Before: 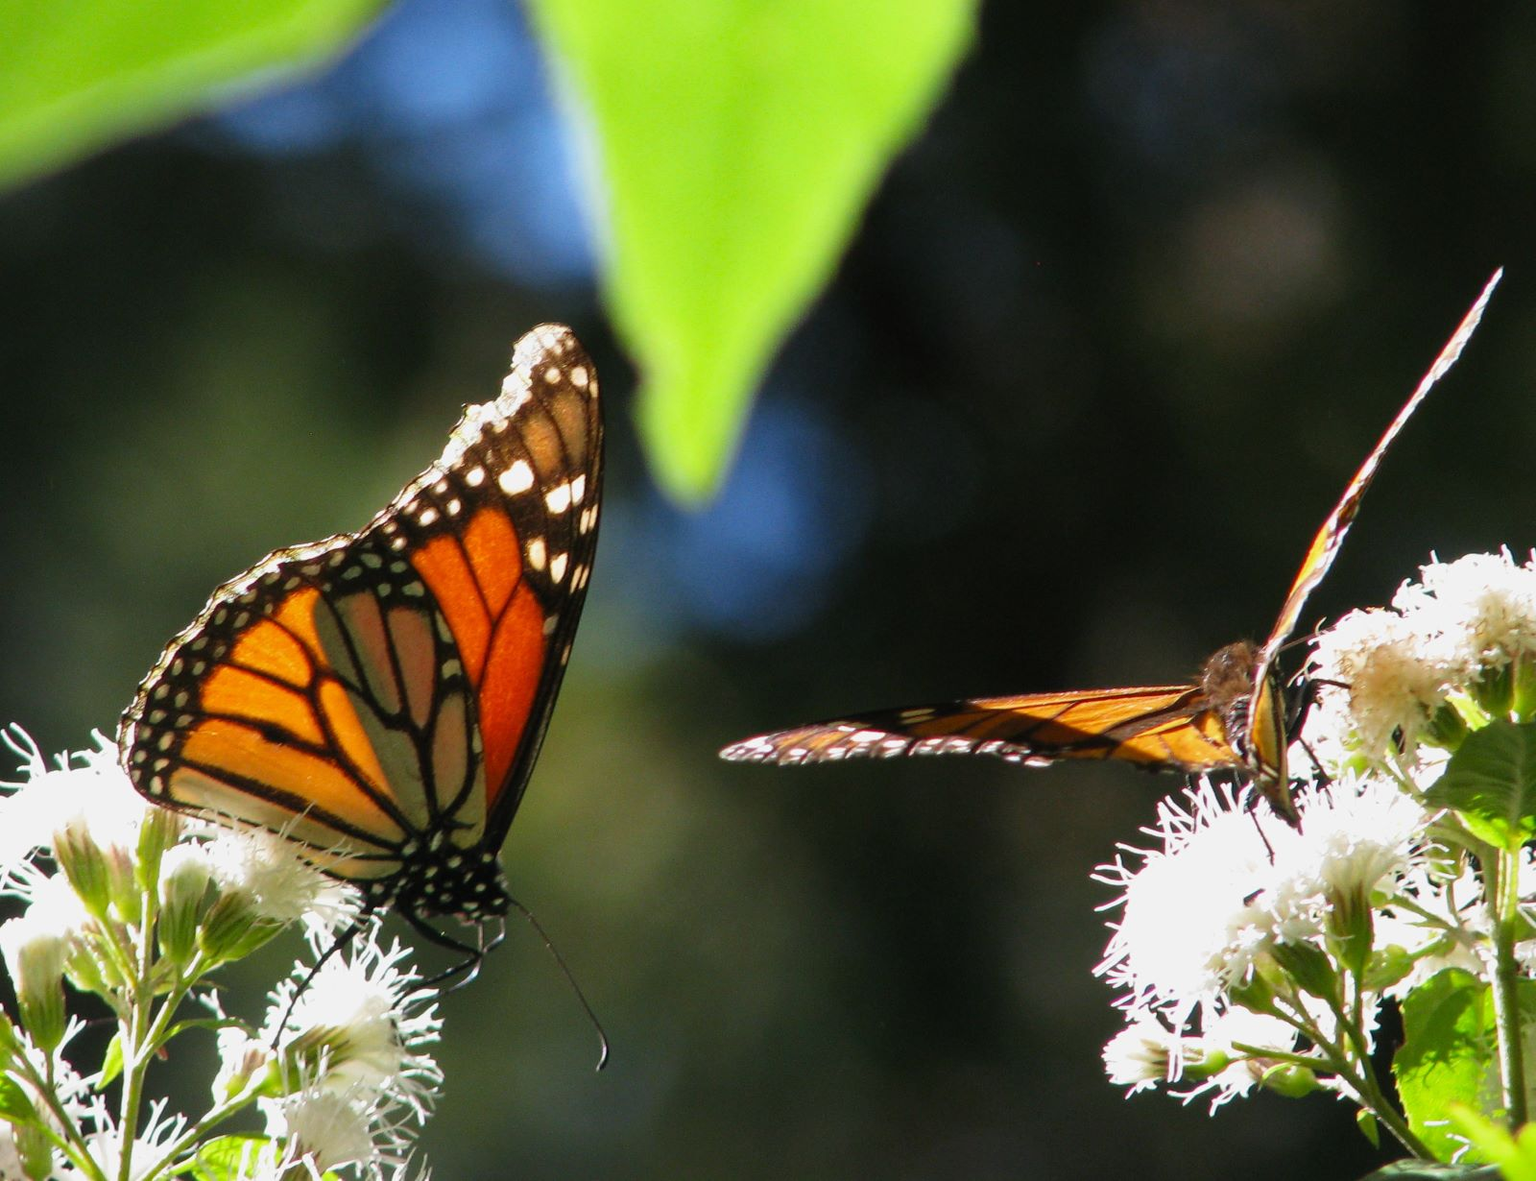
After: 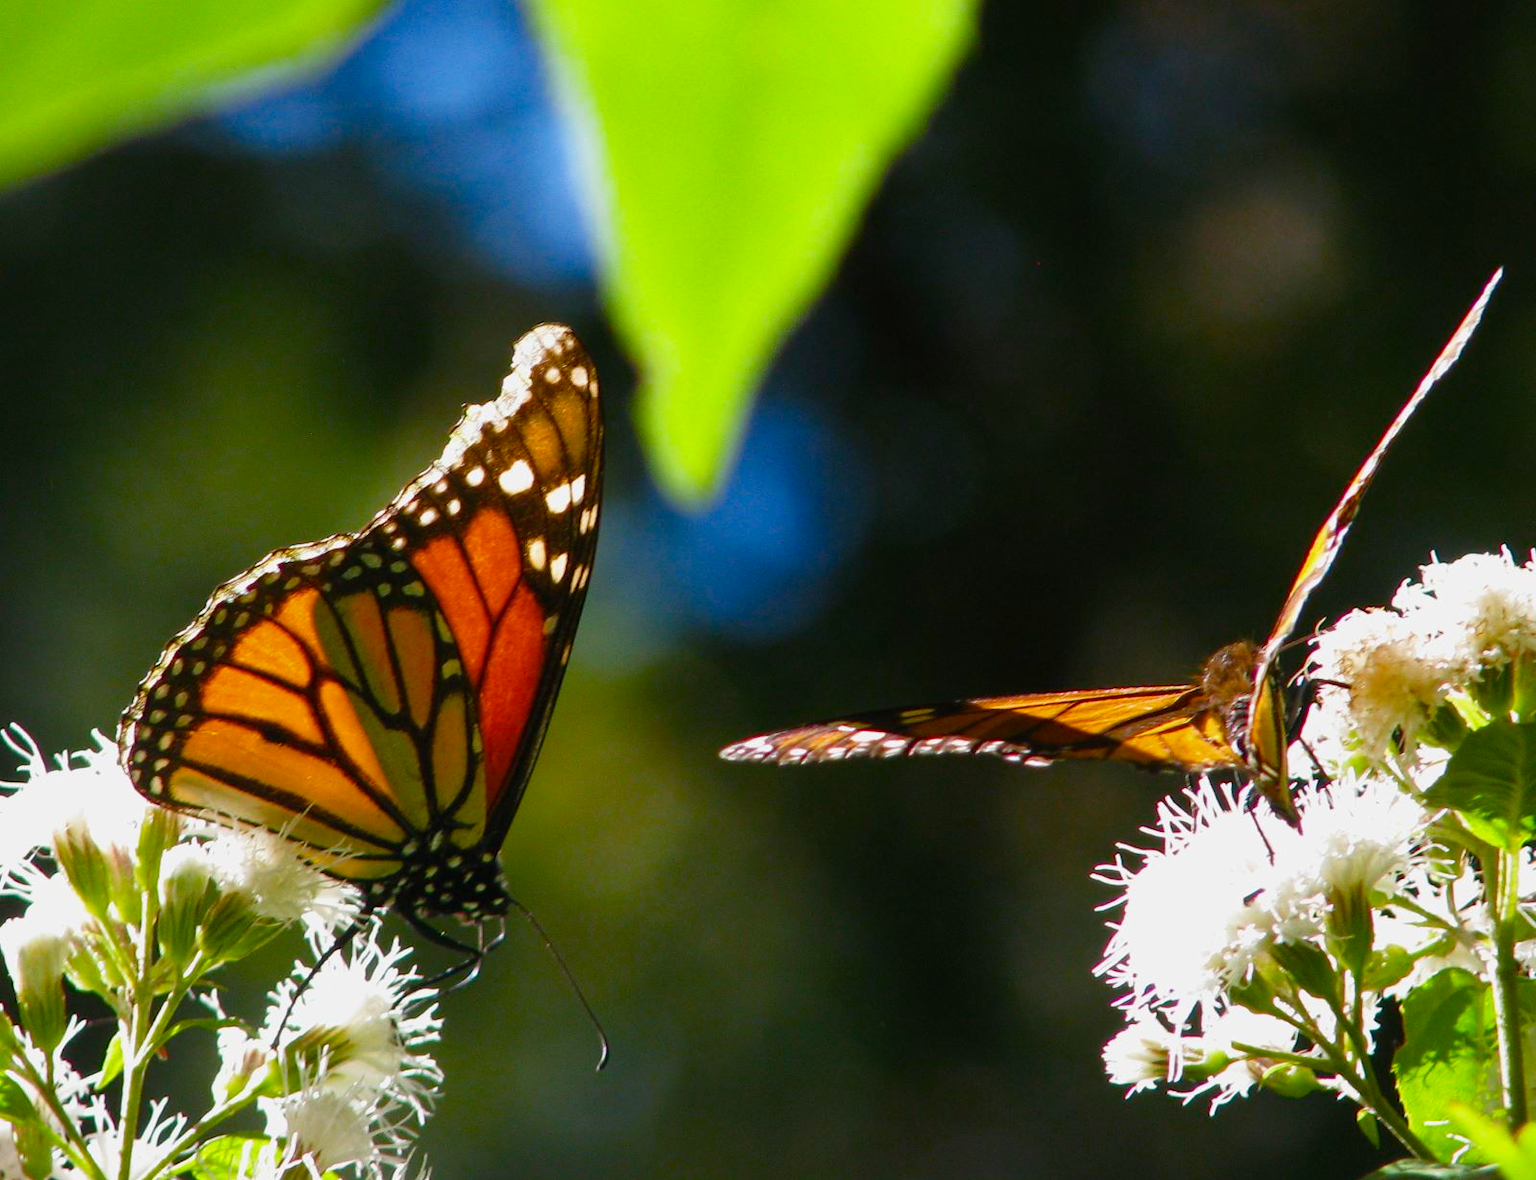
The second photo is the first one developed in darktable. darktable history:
base curve: curves: ch0 [(0, 0) (0.303, 0.277) (1, 1)]
color balance rgb: perceptual saturation grading › global saturation 35%, perceptual saturation grading › highlights -25%, perceptual saturation grading › shadows 50%
